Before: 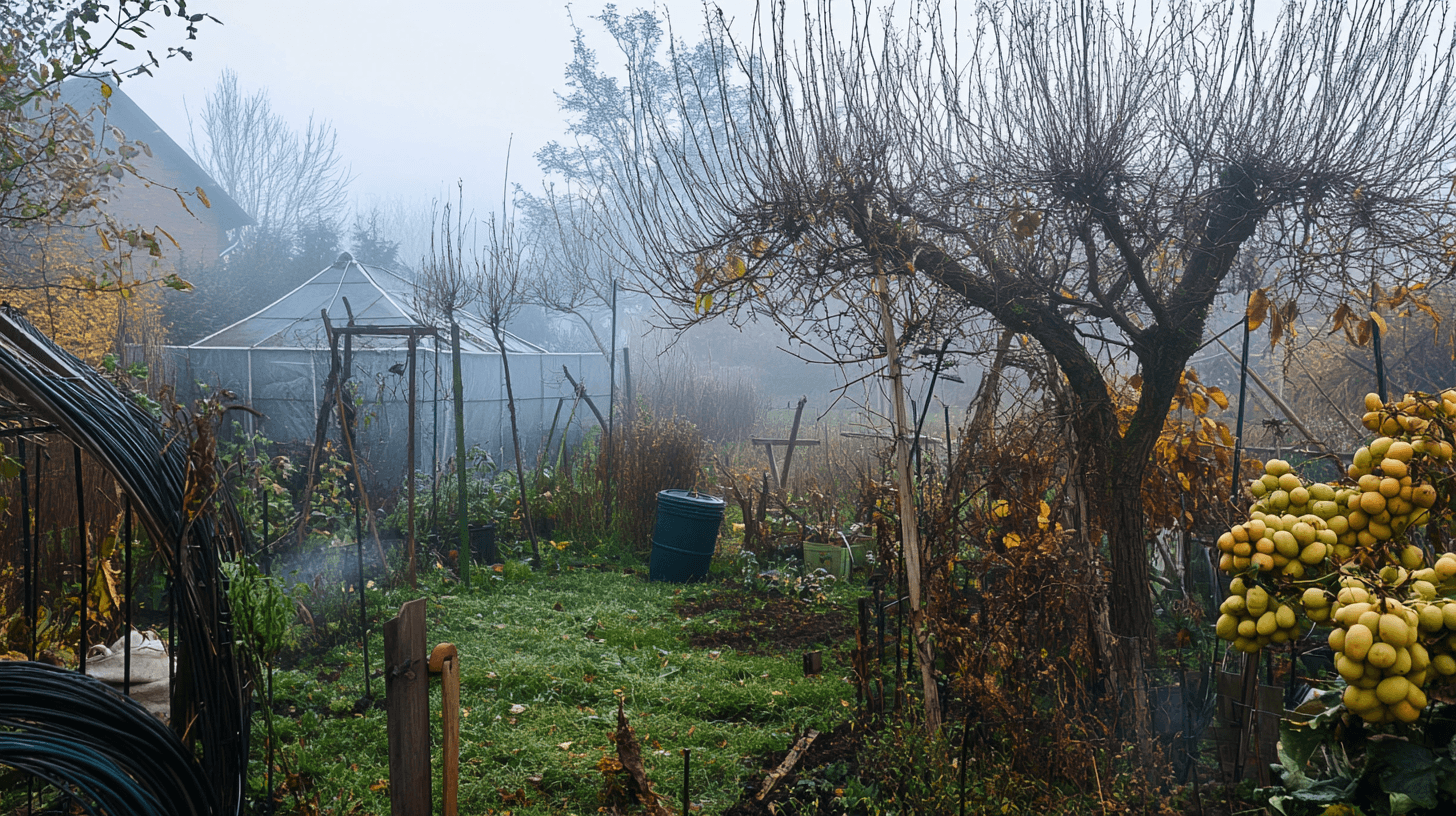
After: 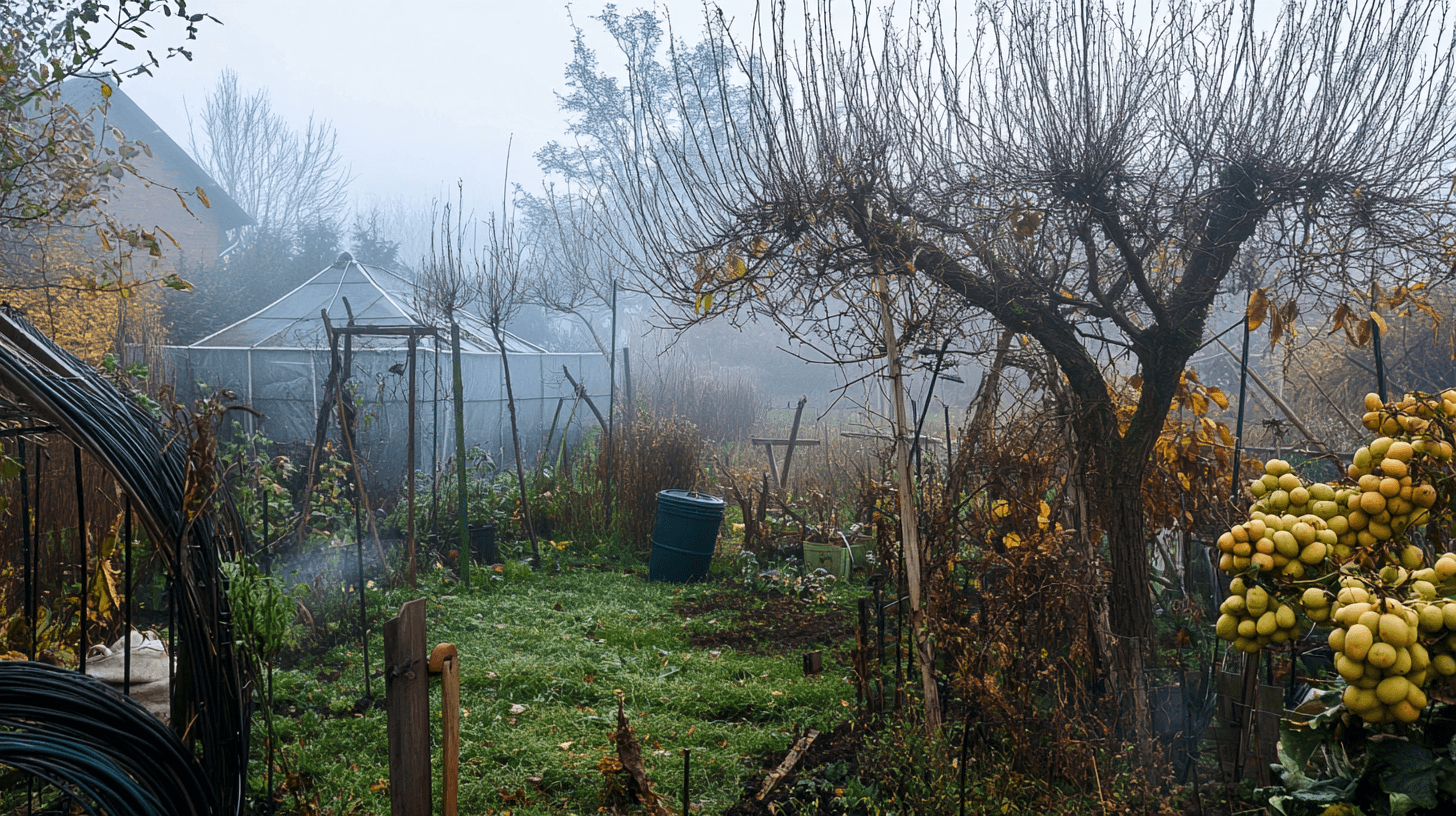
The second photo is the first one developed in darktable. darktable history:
local contrast: highlights 103%, shadows 100%, detail 119%, midtone range 0.2
